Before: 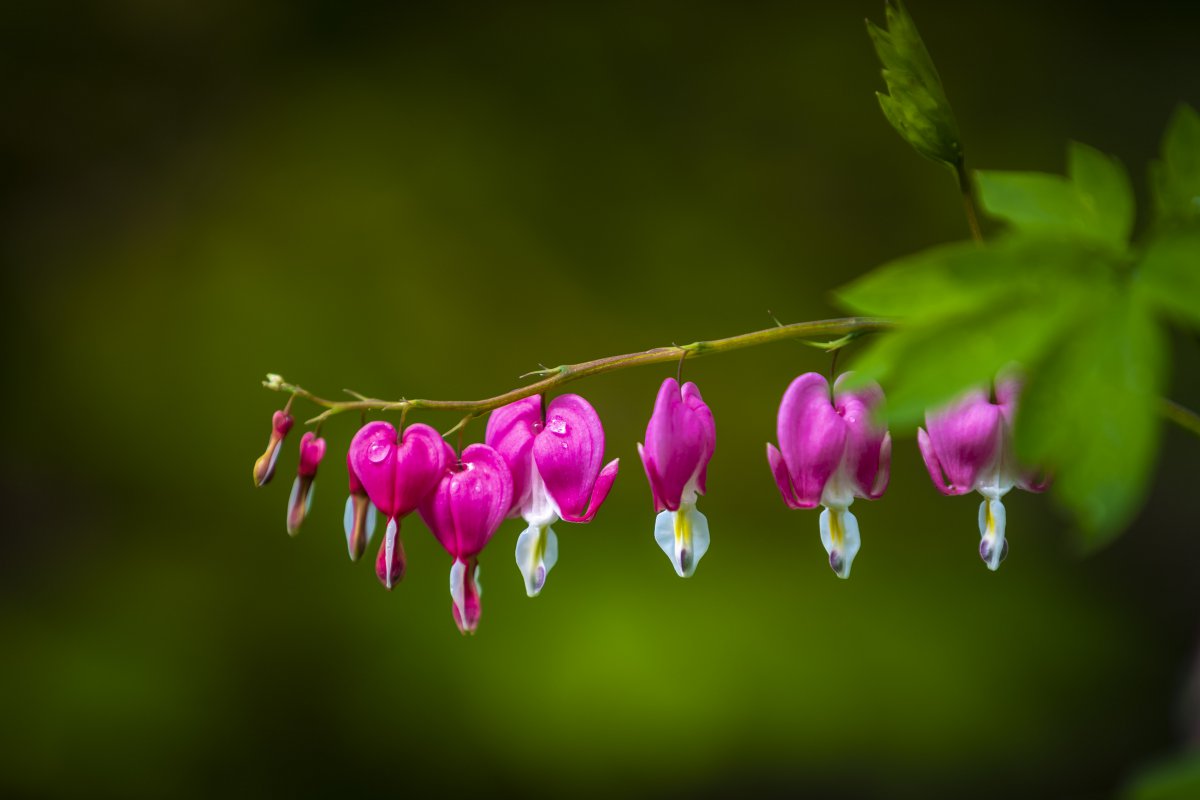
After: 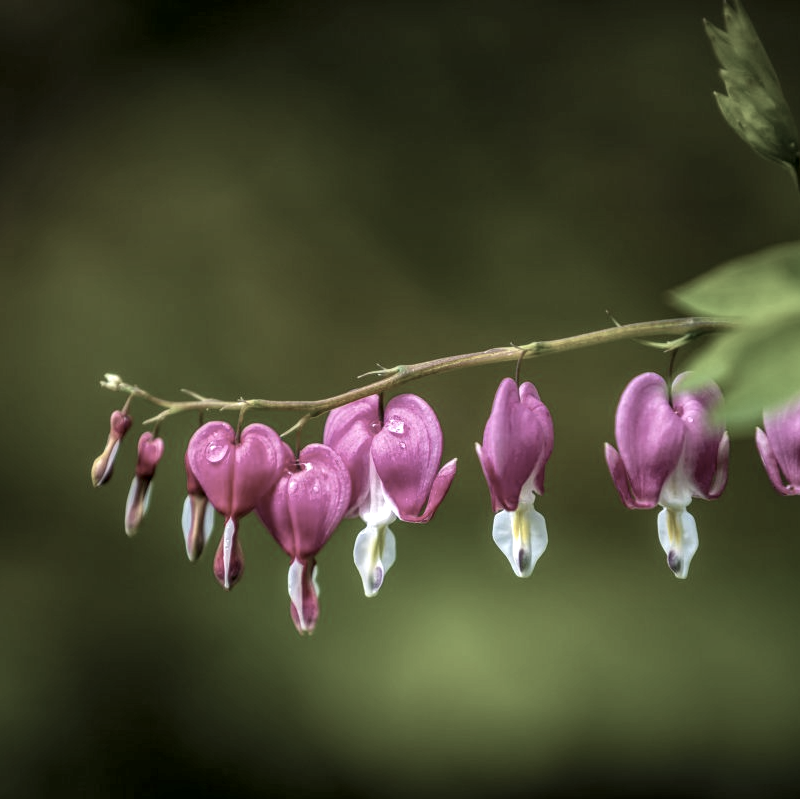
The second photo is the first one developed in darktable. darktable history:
local contrast: detail 150%
crop and rotate: left 13.537%, right 19.796%
color correction: saturation 0.5
